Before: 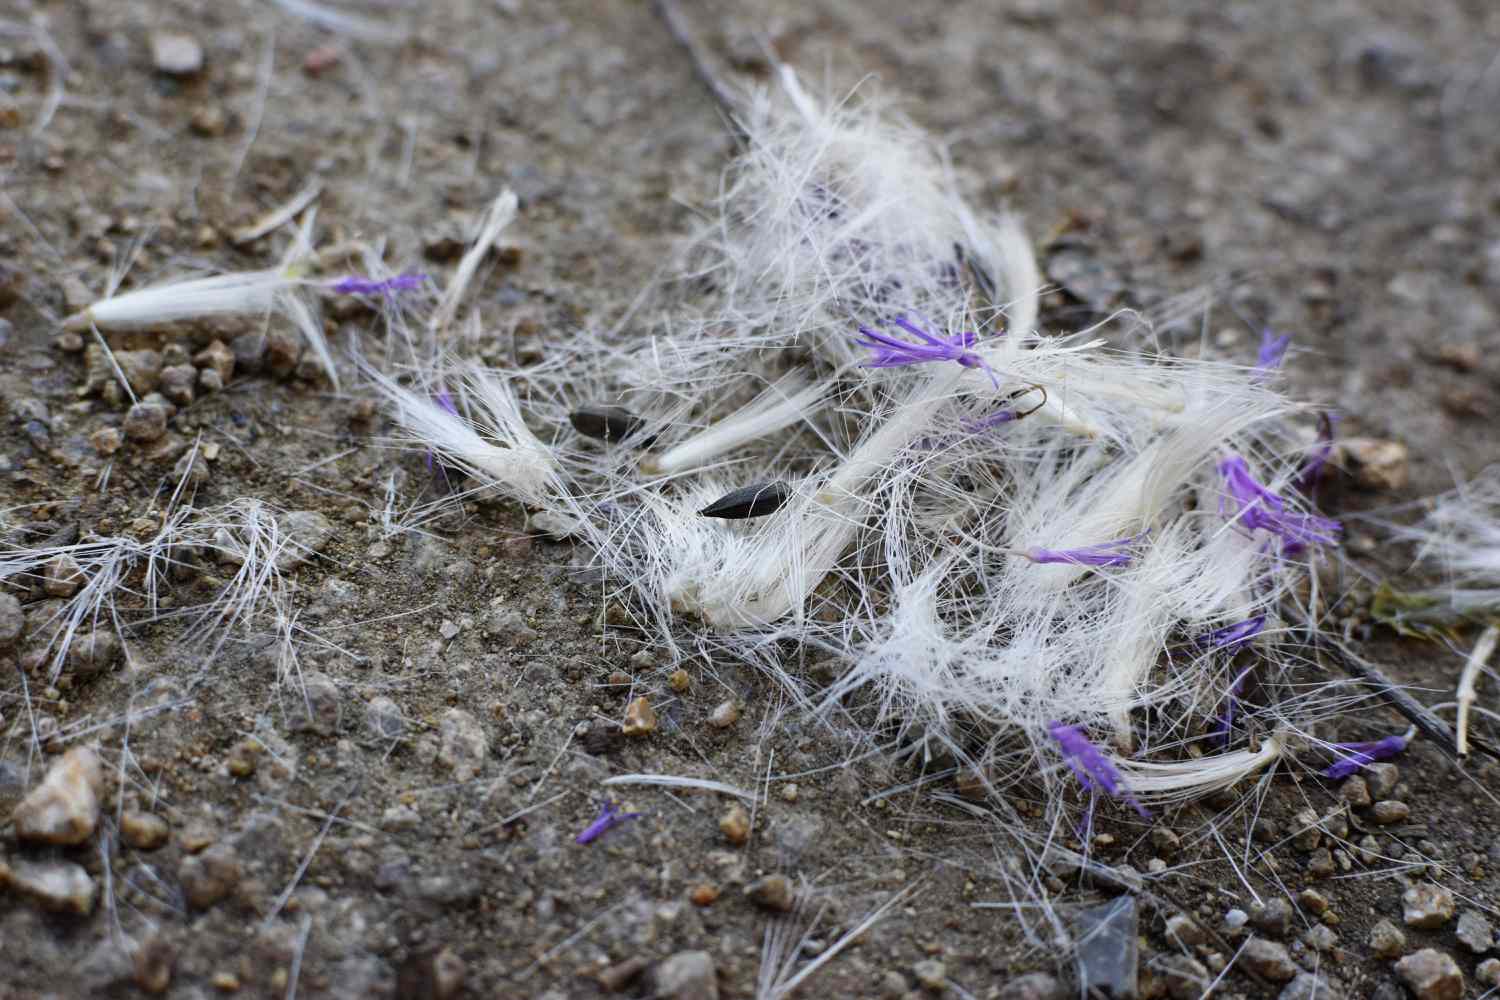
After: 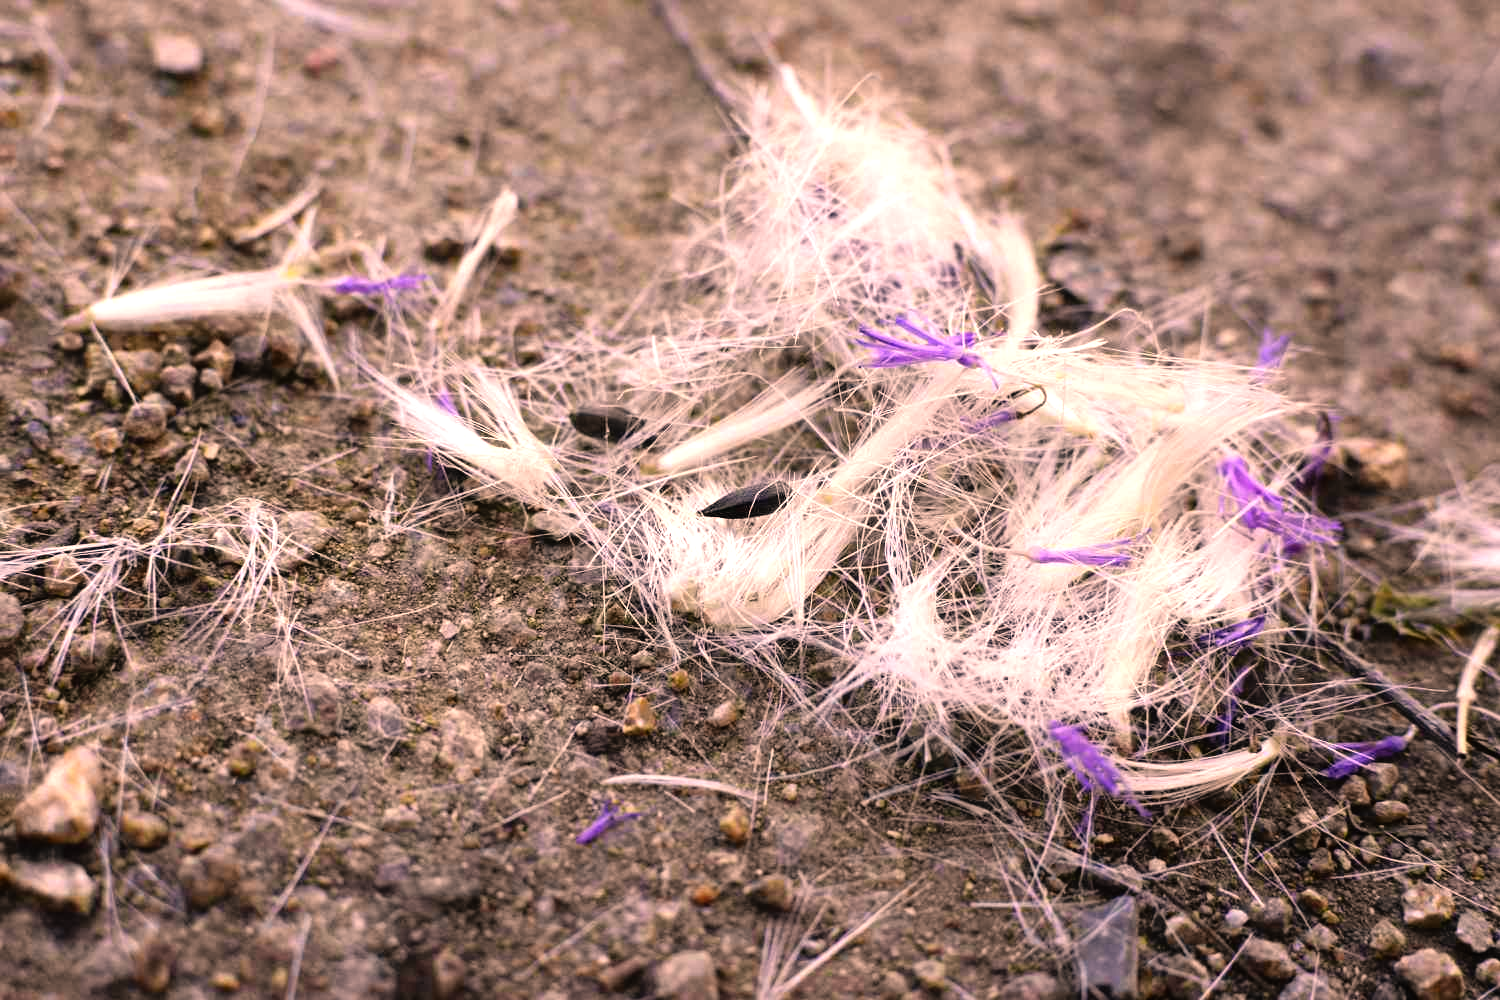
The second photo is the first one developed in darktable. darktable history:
tone equalizer: -8 EV -0.76 EV, -7 EV -0.736 EV, -6 EV -0.624 EV, -5 EV -0.391 EV, -3 EV 0.386 EV, -2 EV 0.6 EV, -1 EV 0.699 EV, +0 EV 0.78 EV
color correction: highlights a* 20.98, highlights b* 19.58
contrast equalizer: octaves 7, y [[0.5, 0.5, 0.468, 0.5, 0.5, 0.5], [0.5 ×6], [0.5 ×6], [0 ×6], [0 ×6]]
